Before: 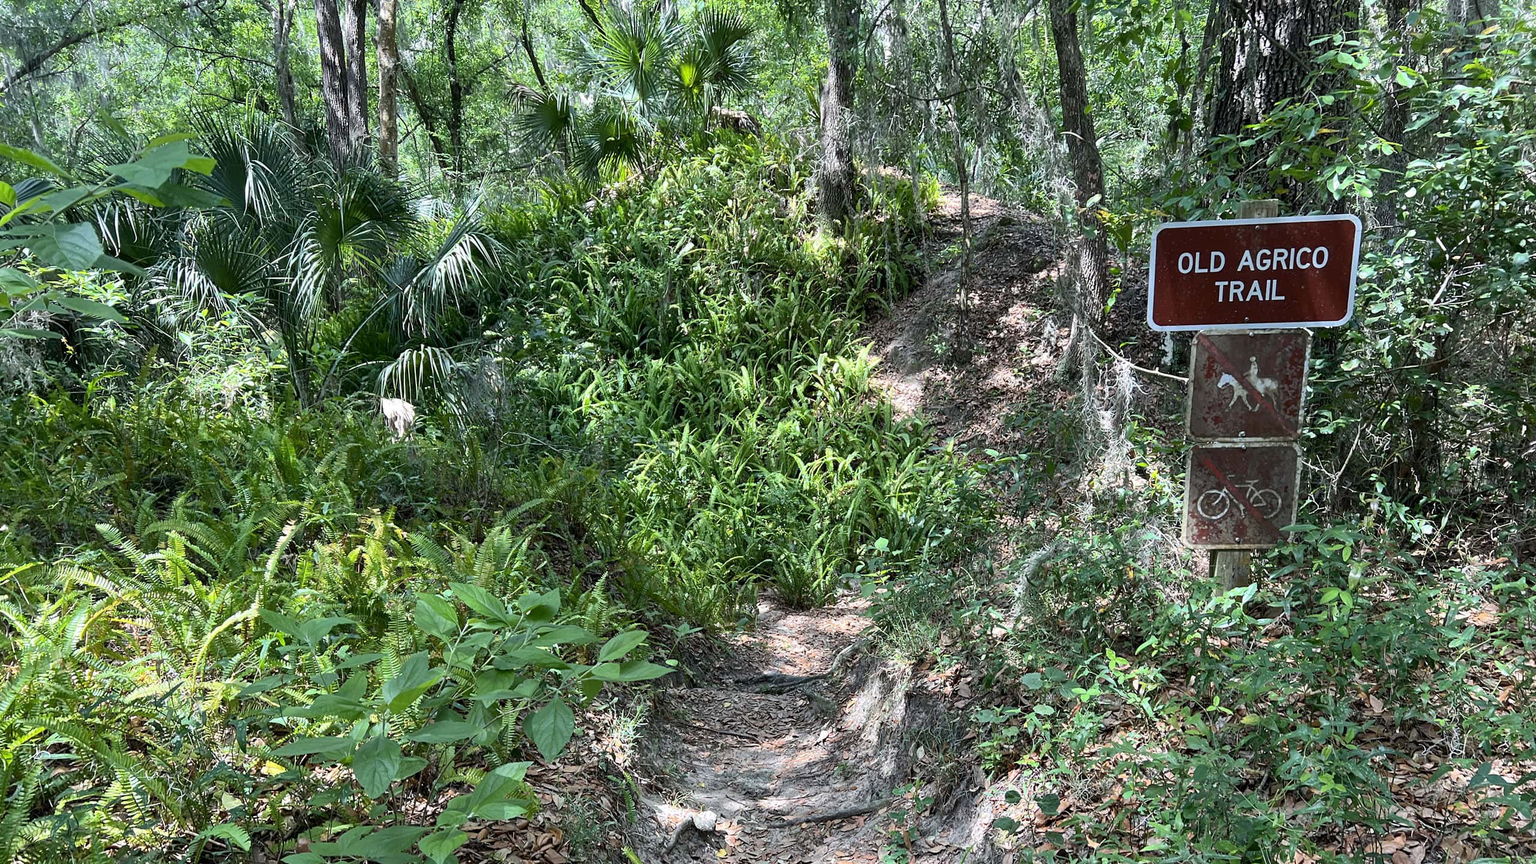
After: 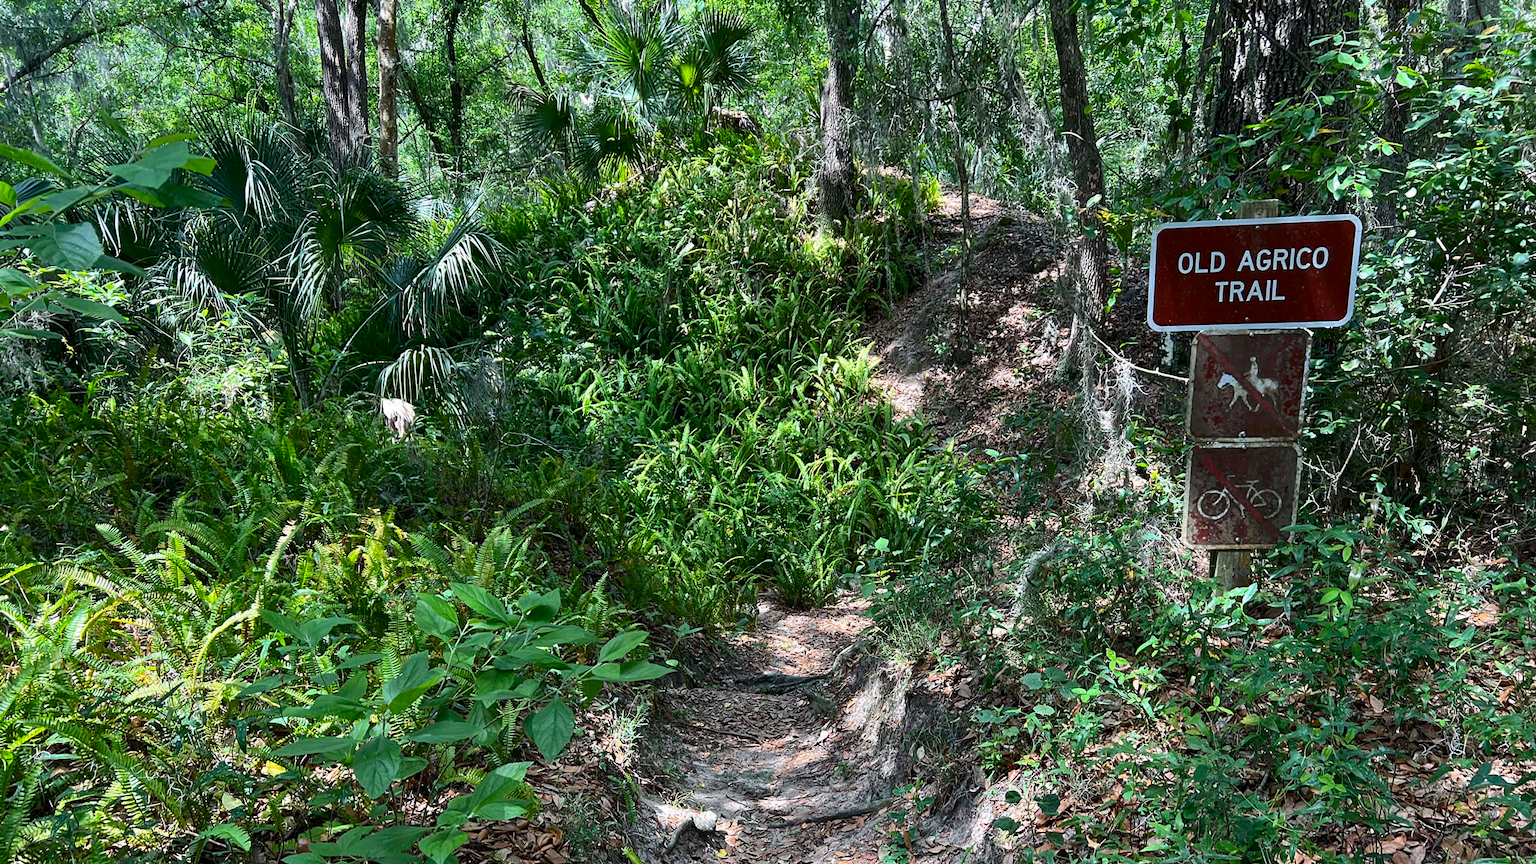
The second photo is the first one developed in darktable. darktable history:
shadows and highlights: shadows 20.86, highlights -82.12, soften with gaussian
contrast brightness saturation: contrast 0.066, brightness -0.132, saturation 0.061
